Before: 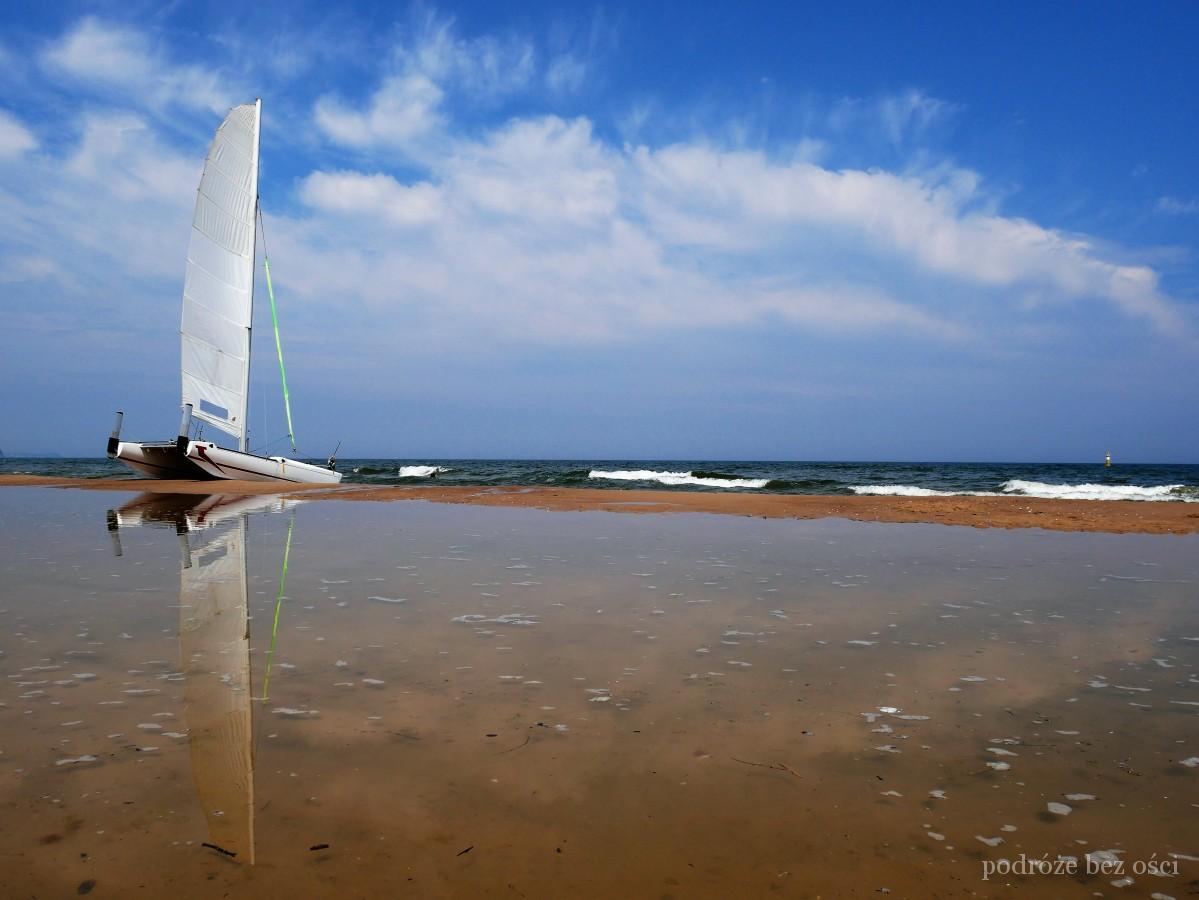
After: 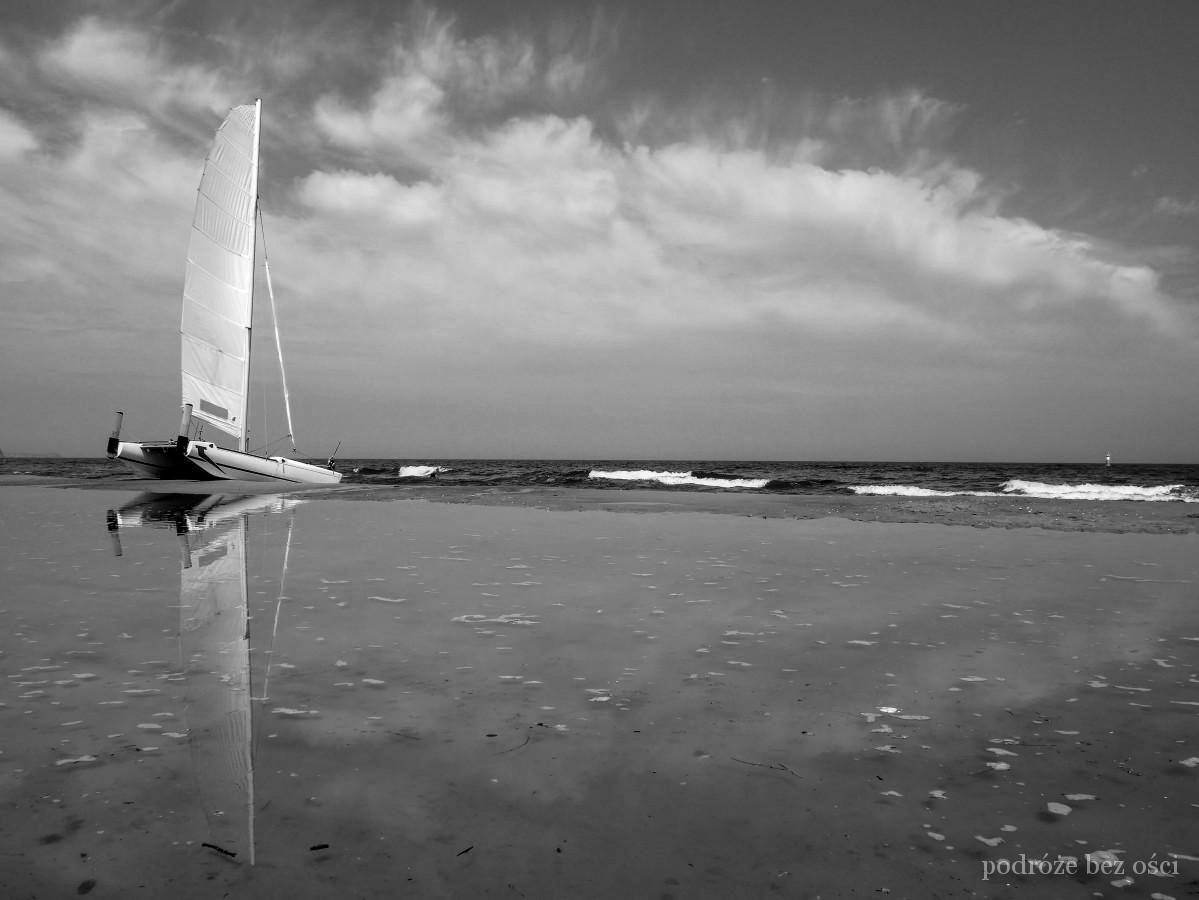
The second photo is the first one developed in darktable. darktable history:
local contrast: on, module defaults
color correction: highlights a* -7.33, highlights b* 1.26, shadows a* -3.55, saturation 1.4
monochrome: on, module defaults
